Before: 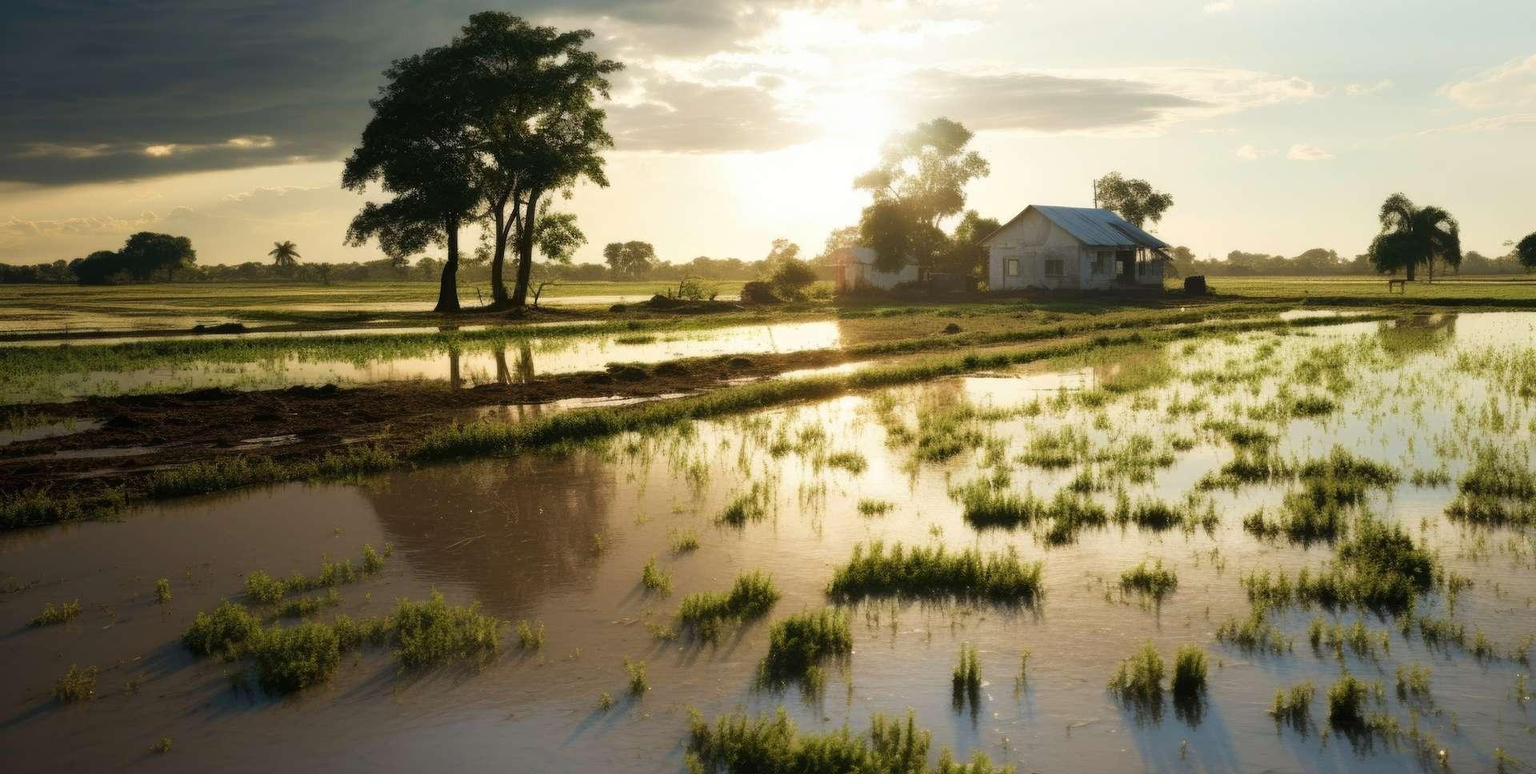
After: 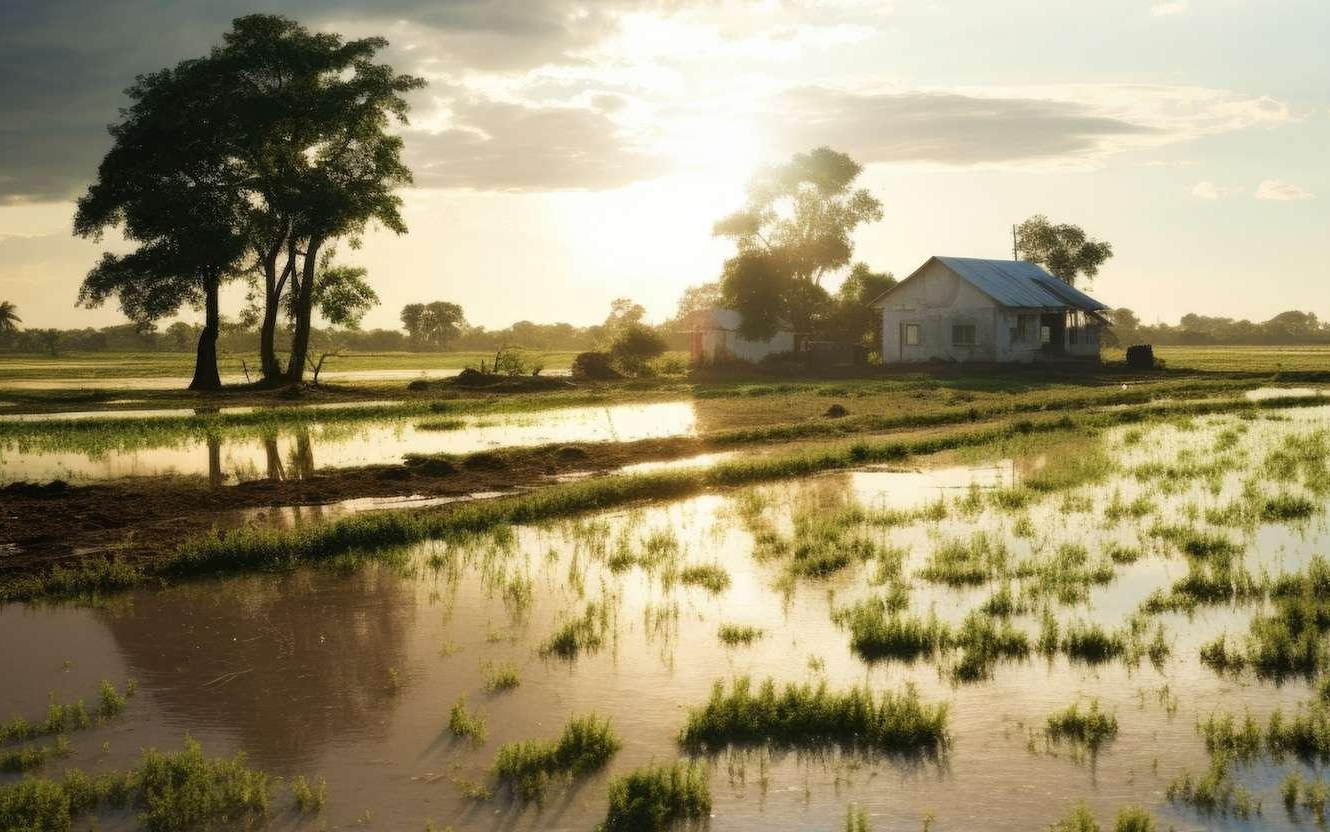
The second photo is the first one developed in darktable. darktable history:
crop: left 18.479%, right 12.2%, bottom 13.971%
rgb levels: preserve colors max RGB
